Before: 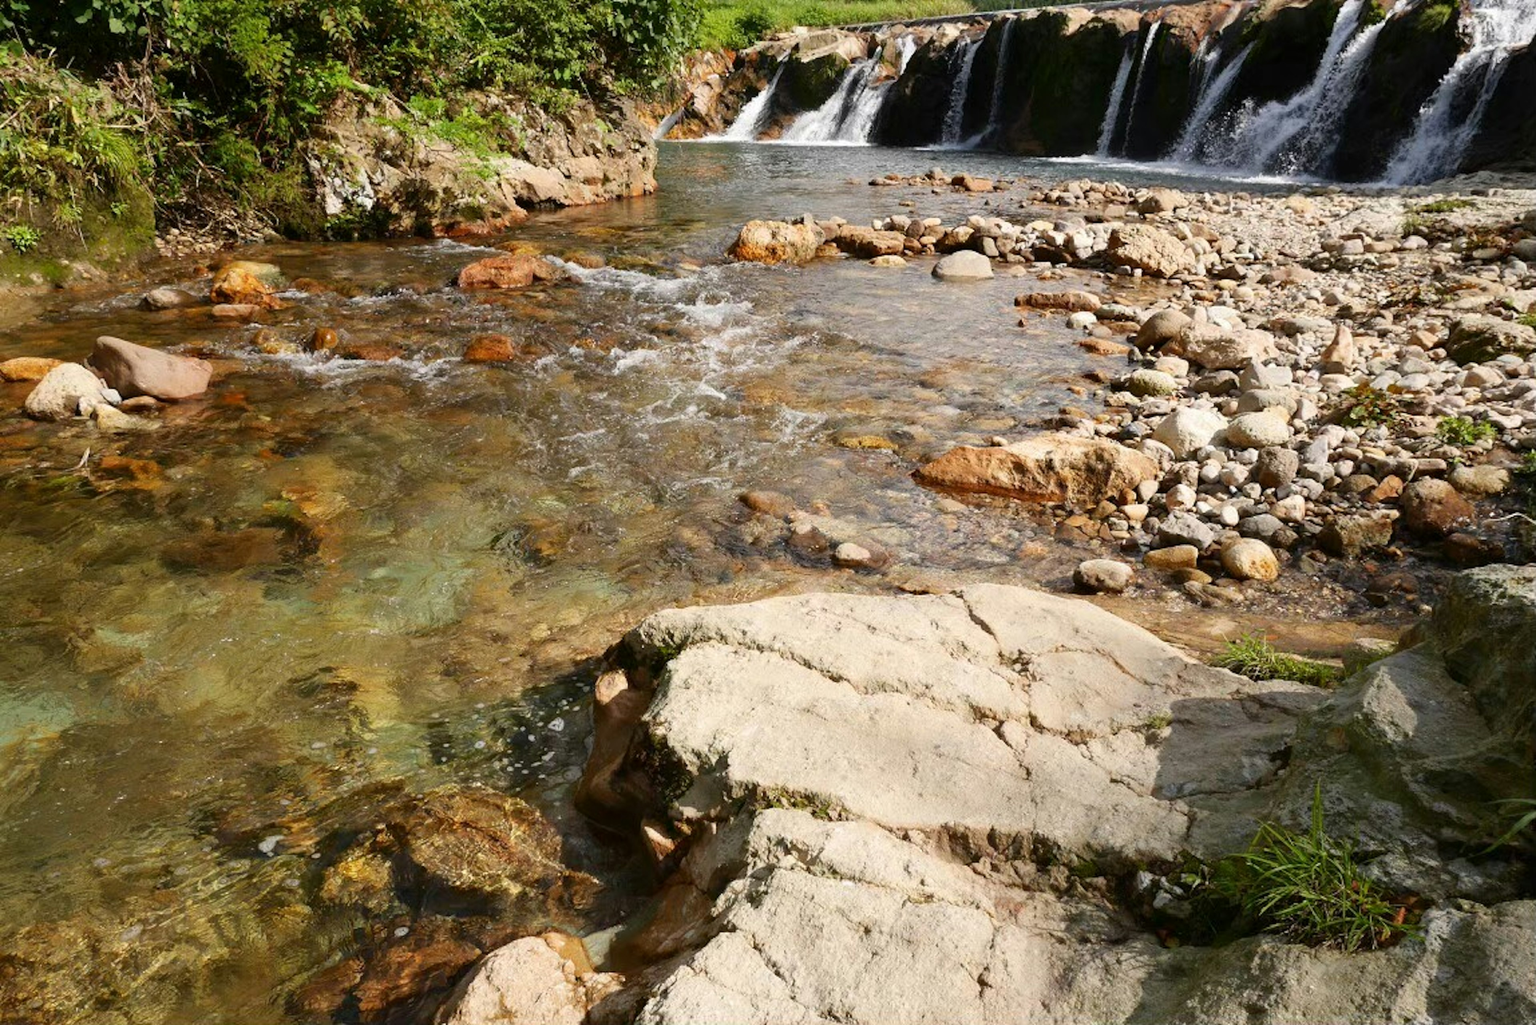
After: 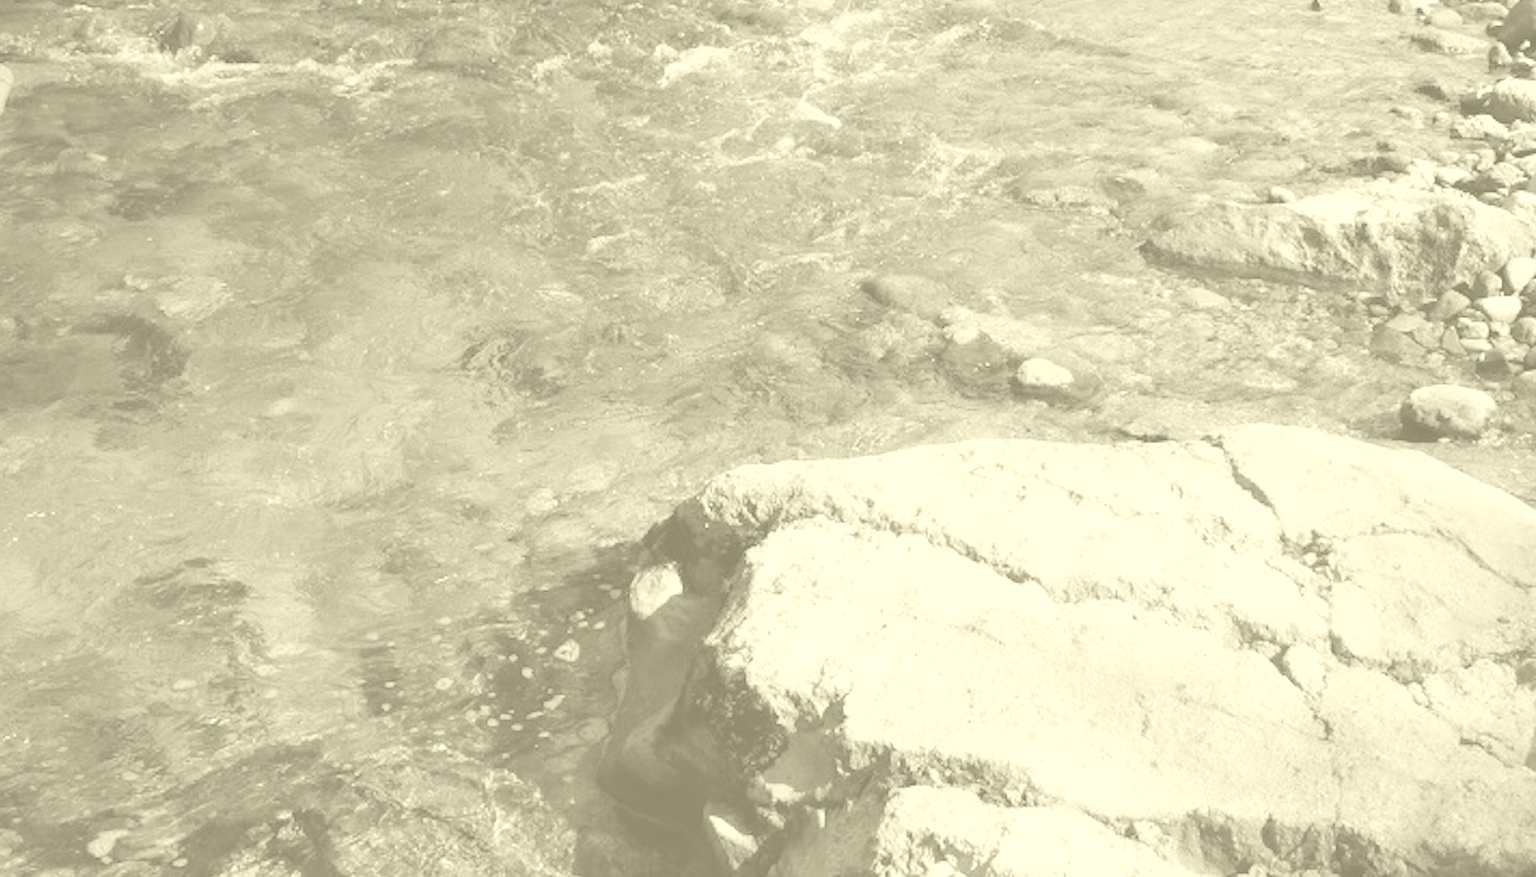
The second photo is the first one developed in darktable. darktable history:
white balance: emerald 1
crop: left 13.312%, top 31.28%, right 24.627%, bottom 15.582%
colorize: hue 43.2°, saturation 40%, version 1
